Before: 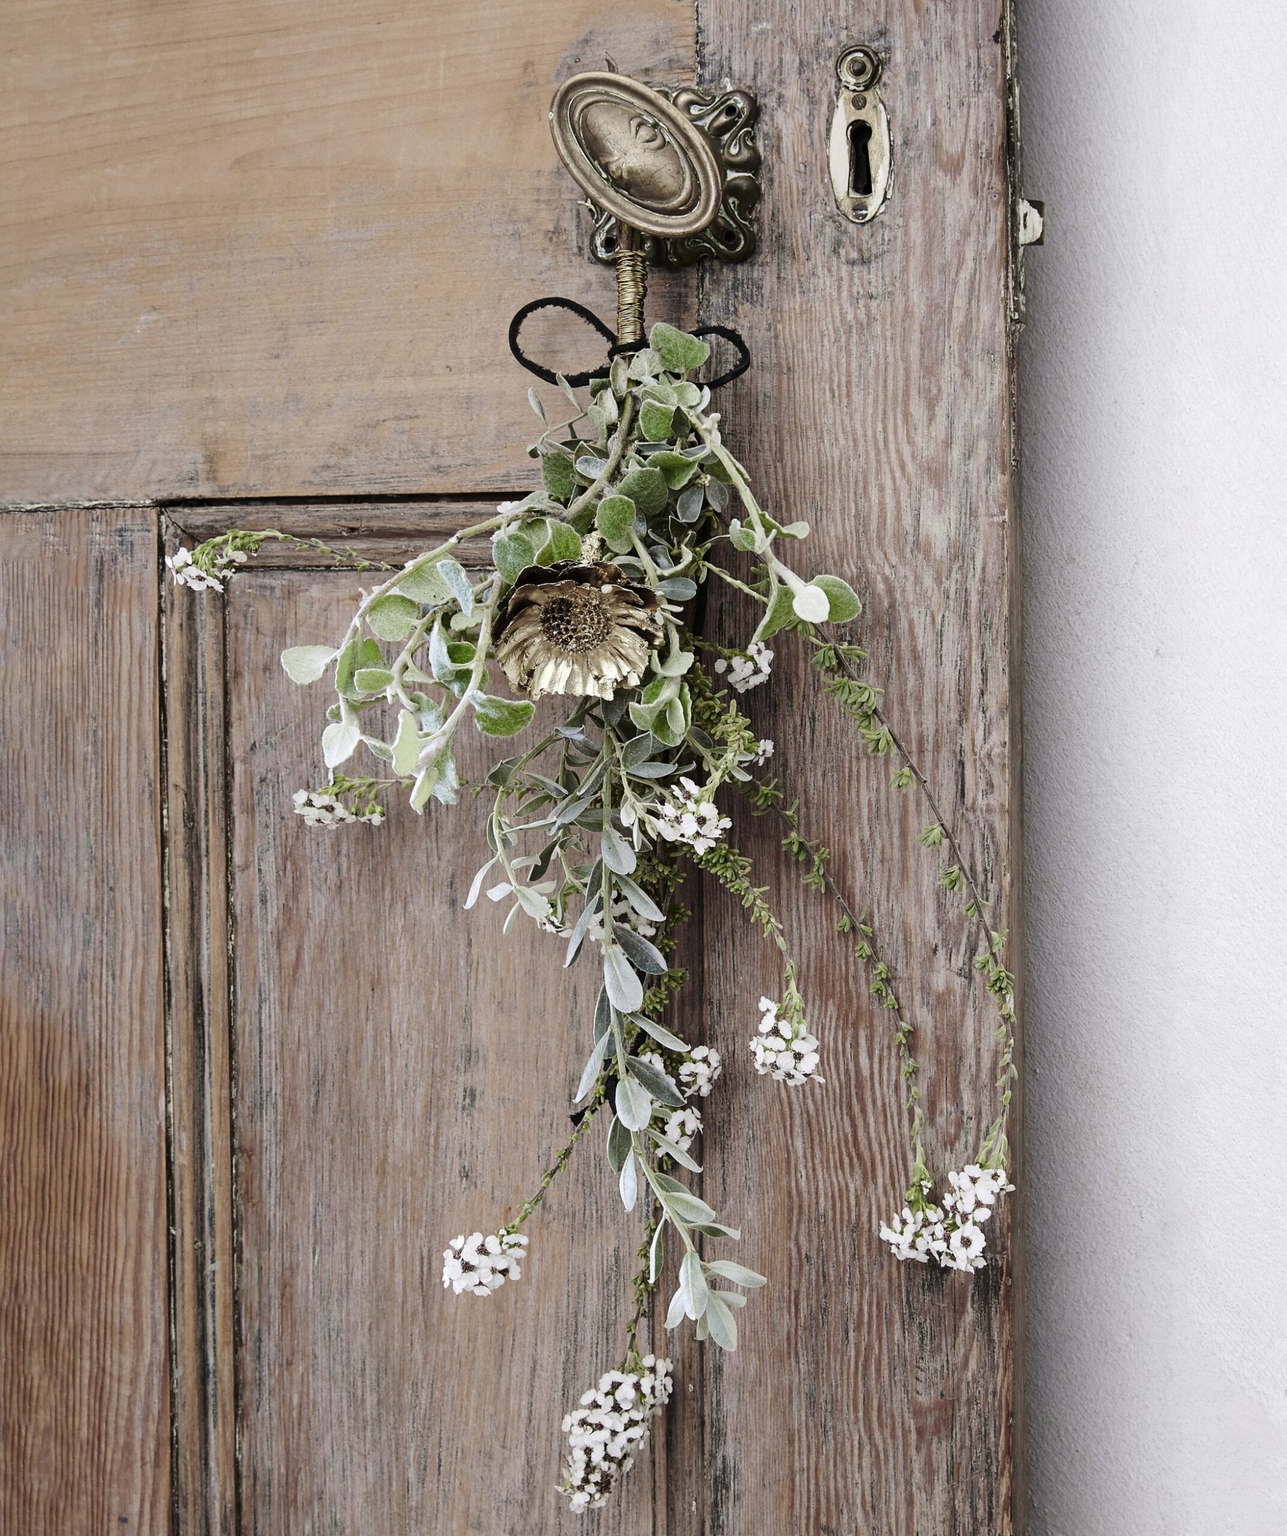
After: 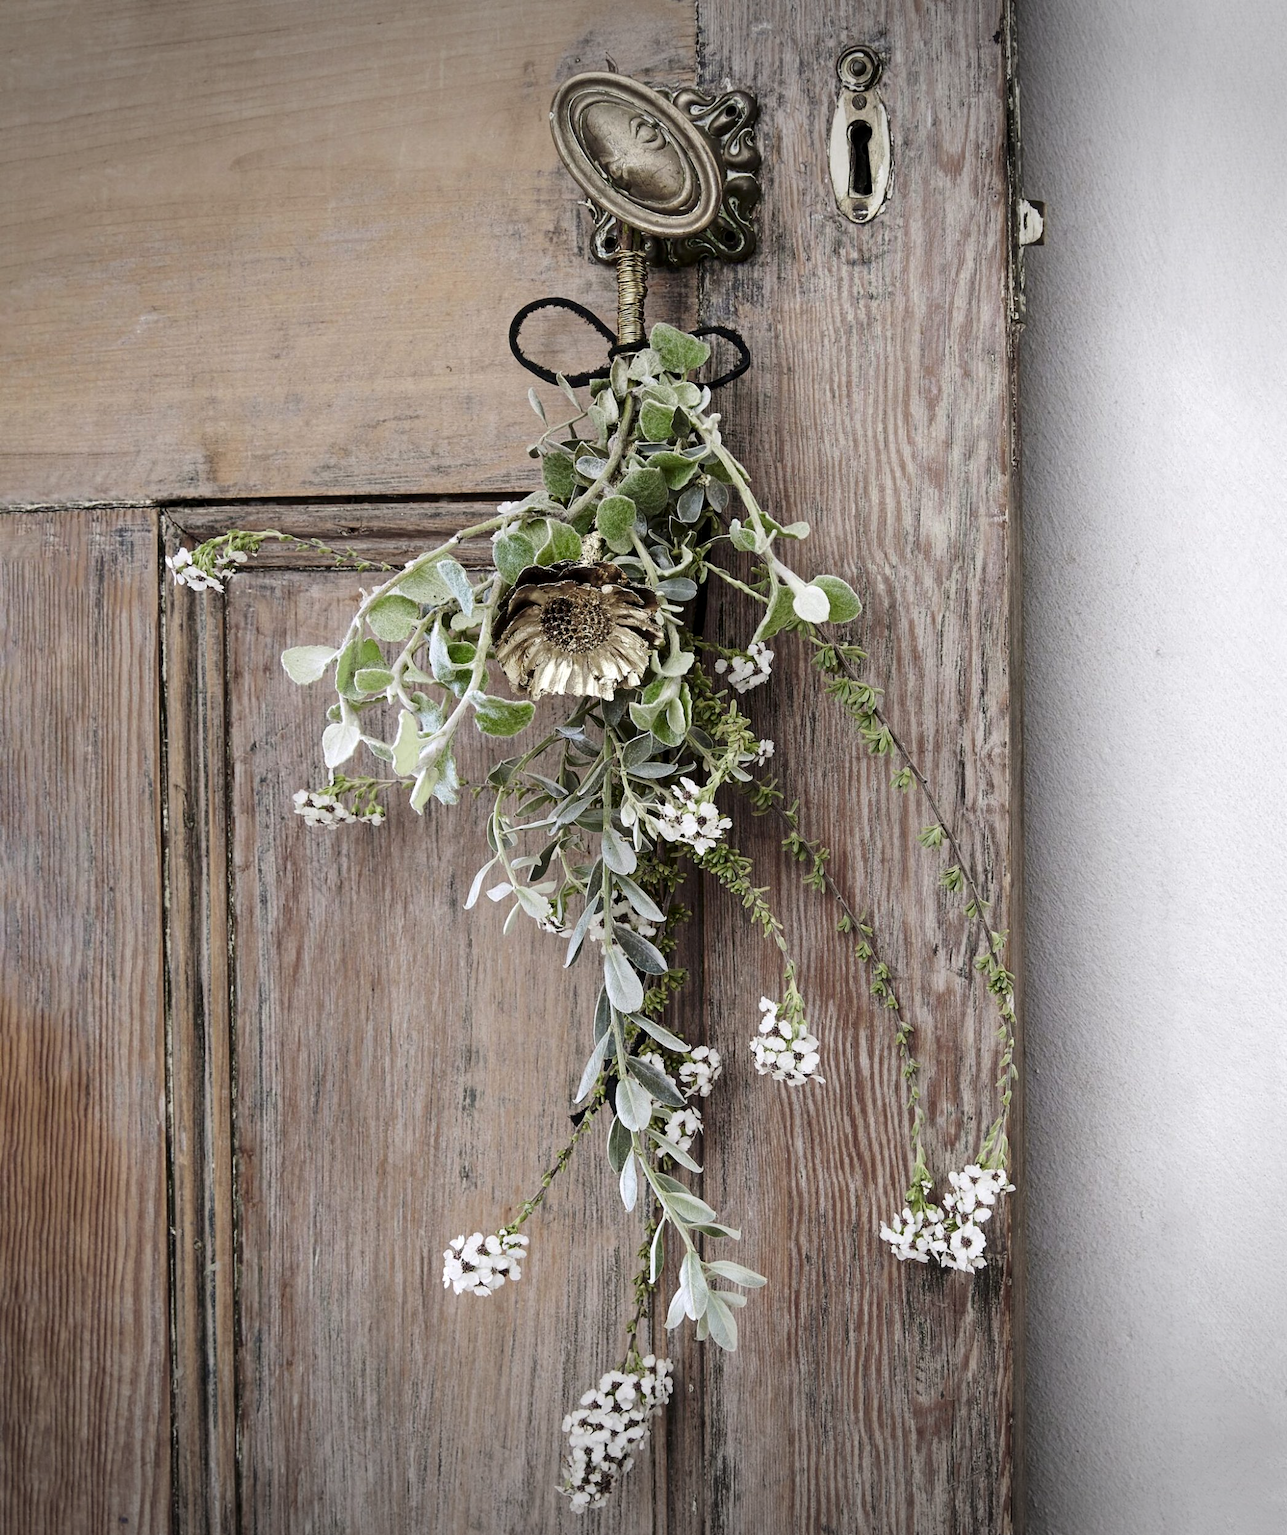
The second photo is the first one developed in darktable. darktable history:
vignetting: fall-off start 99.77%, brightness -0.401, saturation -0.311, width/height ratio 1.308
local contrast: highlights 106%, shadows 100%, detail 119%, midtone range 0.2
